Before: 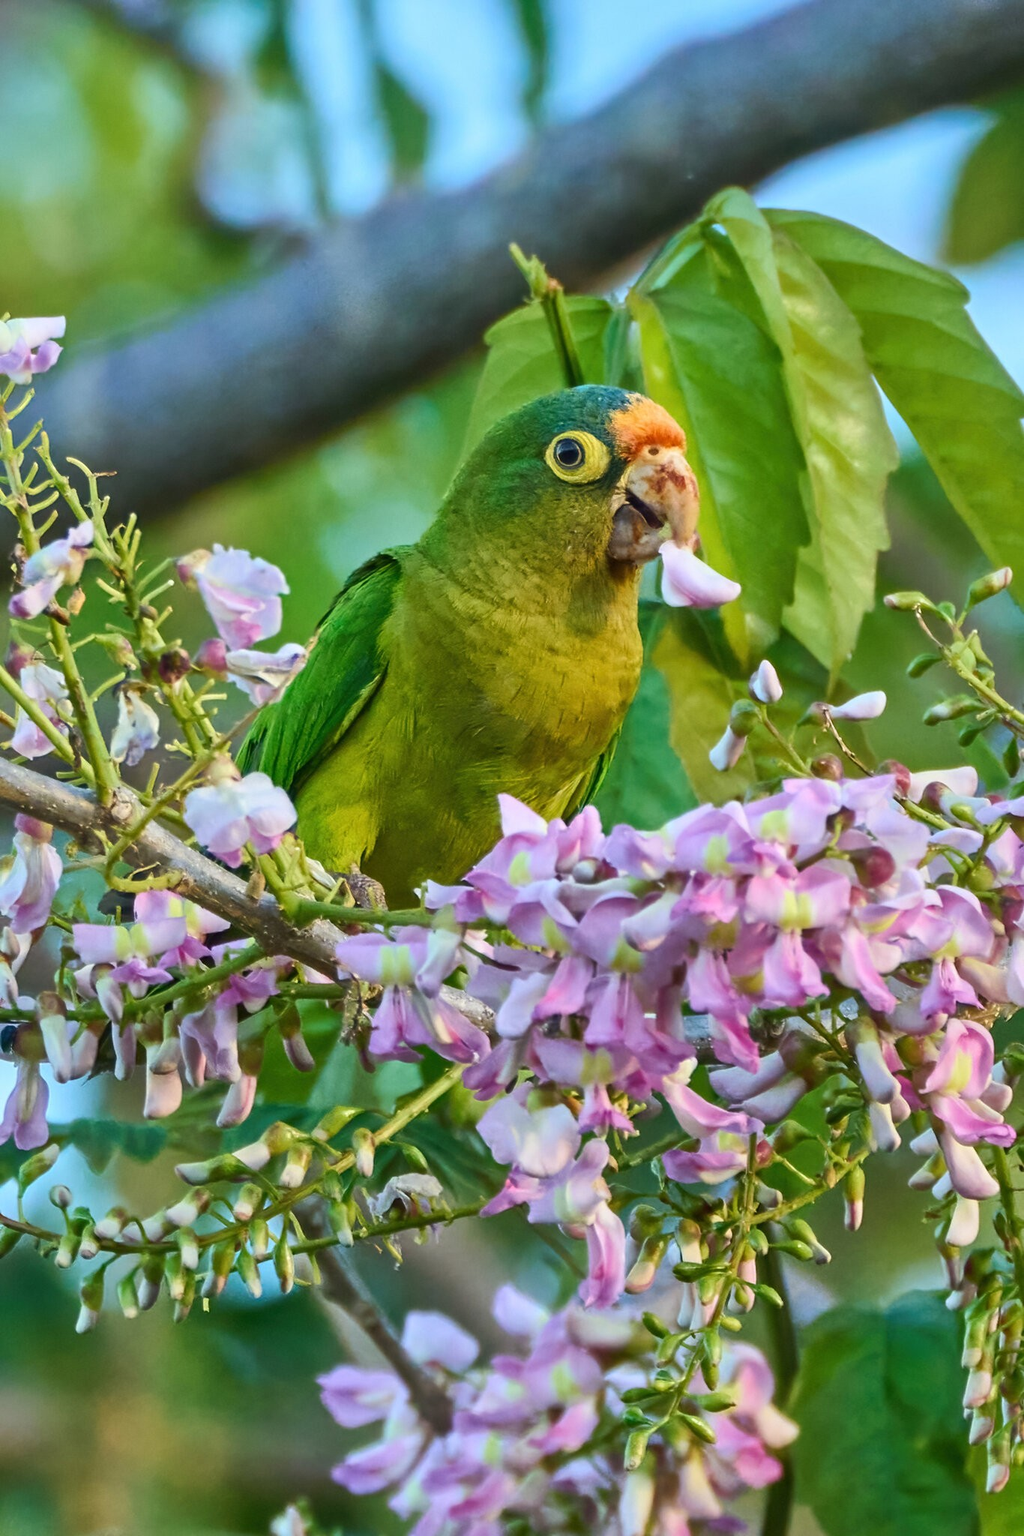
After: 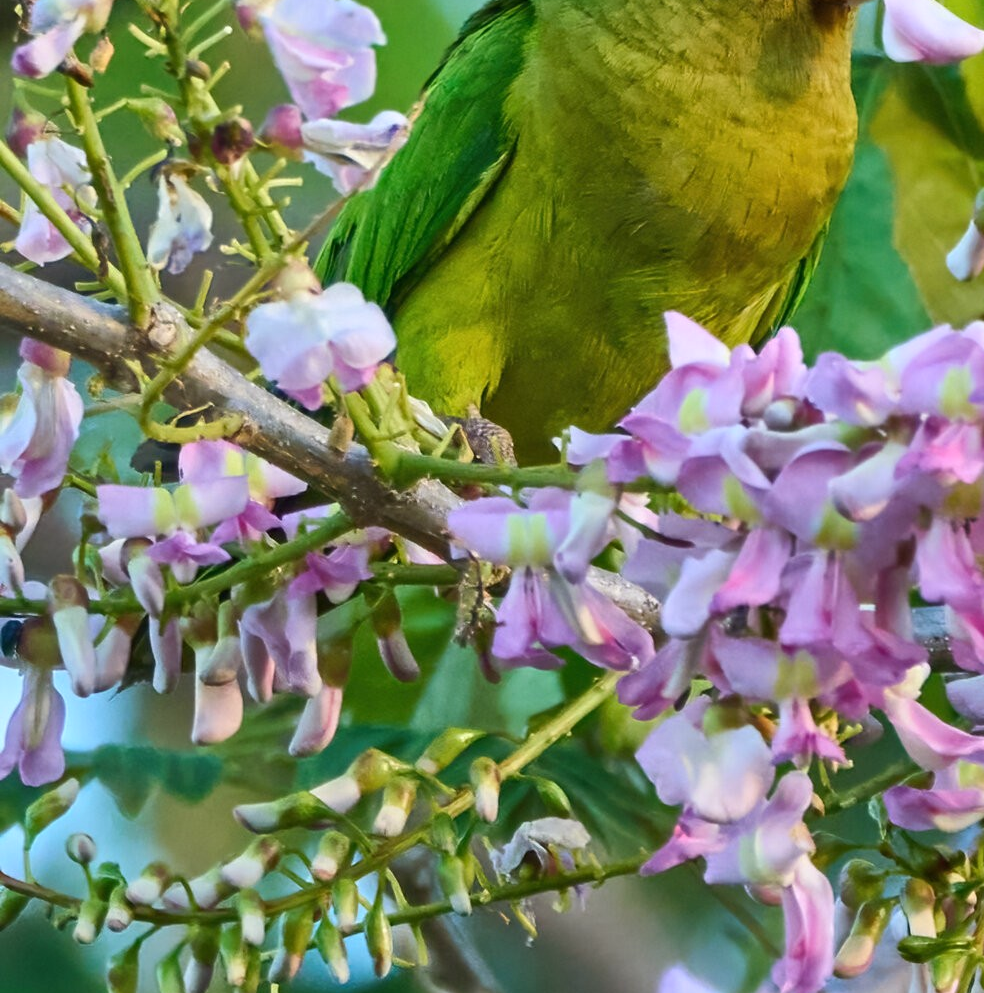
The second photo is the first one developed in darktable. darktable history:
crop: top 36.498%, right 27.964%, bottom 14.995%
white balance: red 1.009, blue 1.027
